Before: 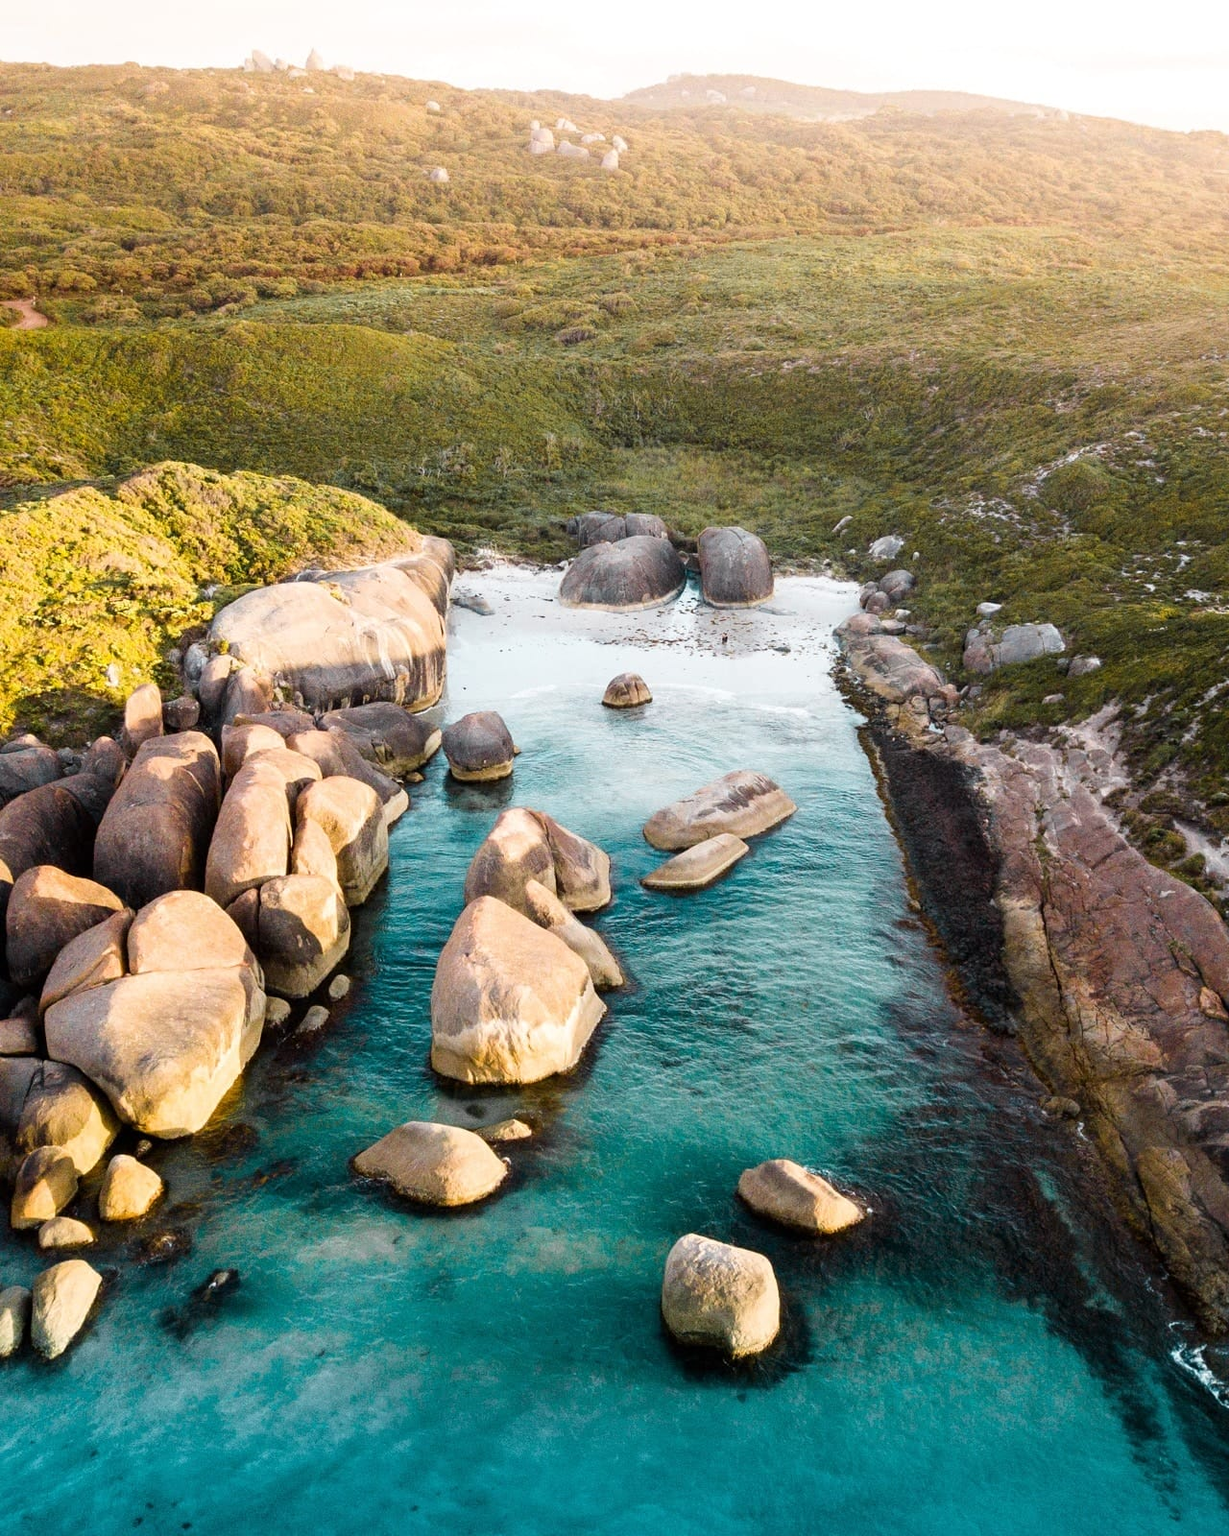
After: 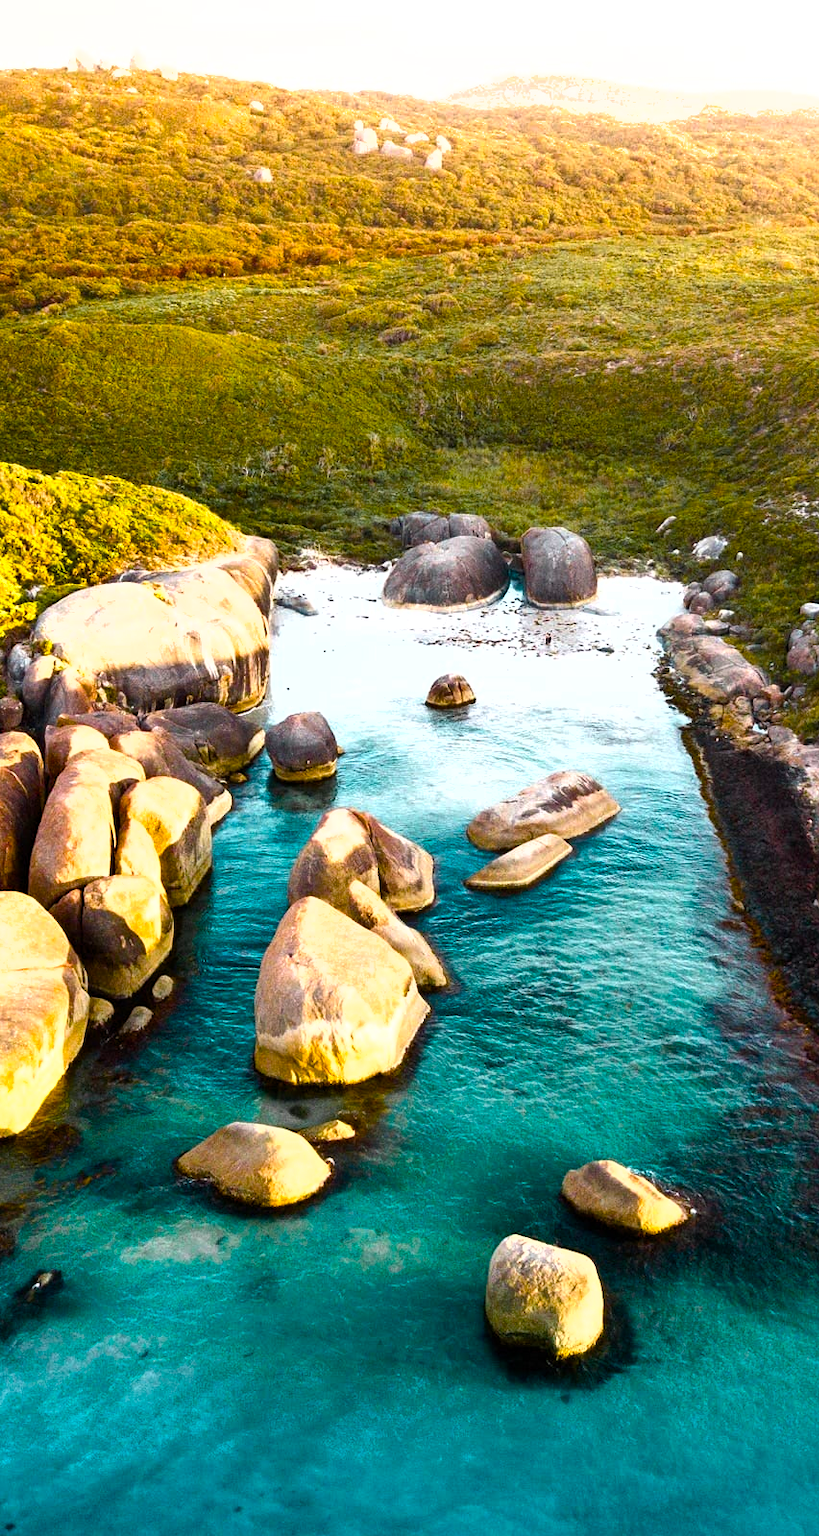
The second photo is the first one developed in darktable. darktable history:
color balance rgb: linear chroma grading › global chroma 9%, perceptual saturation grading › global saturation 36%, perceptual saturation grading › shadows 35%, perceptual brilliance grading › global brilliance 15%, perceptual brilliance grading › shadows -35%, global vibrance 15%
crop and rotate: left 14.385%, right 18.948%
shadows and highlights: low approximation 0.01, soften with gaussian
